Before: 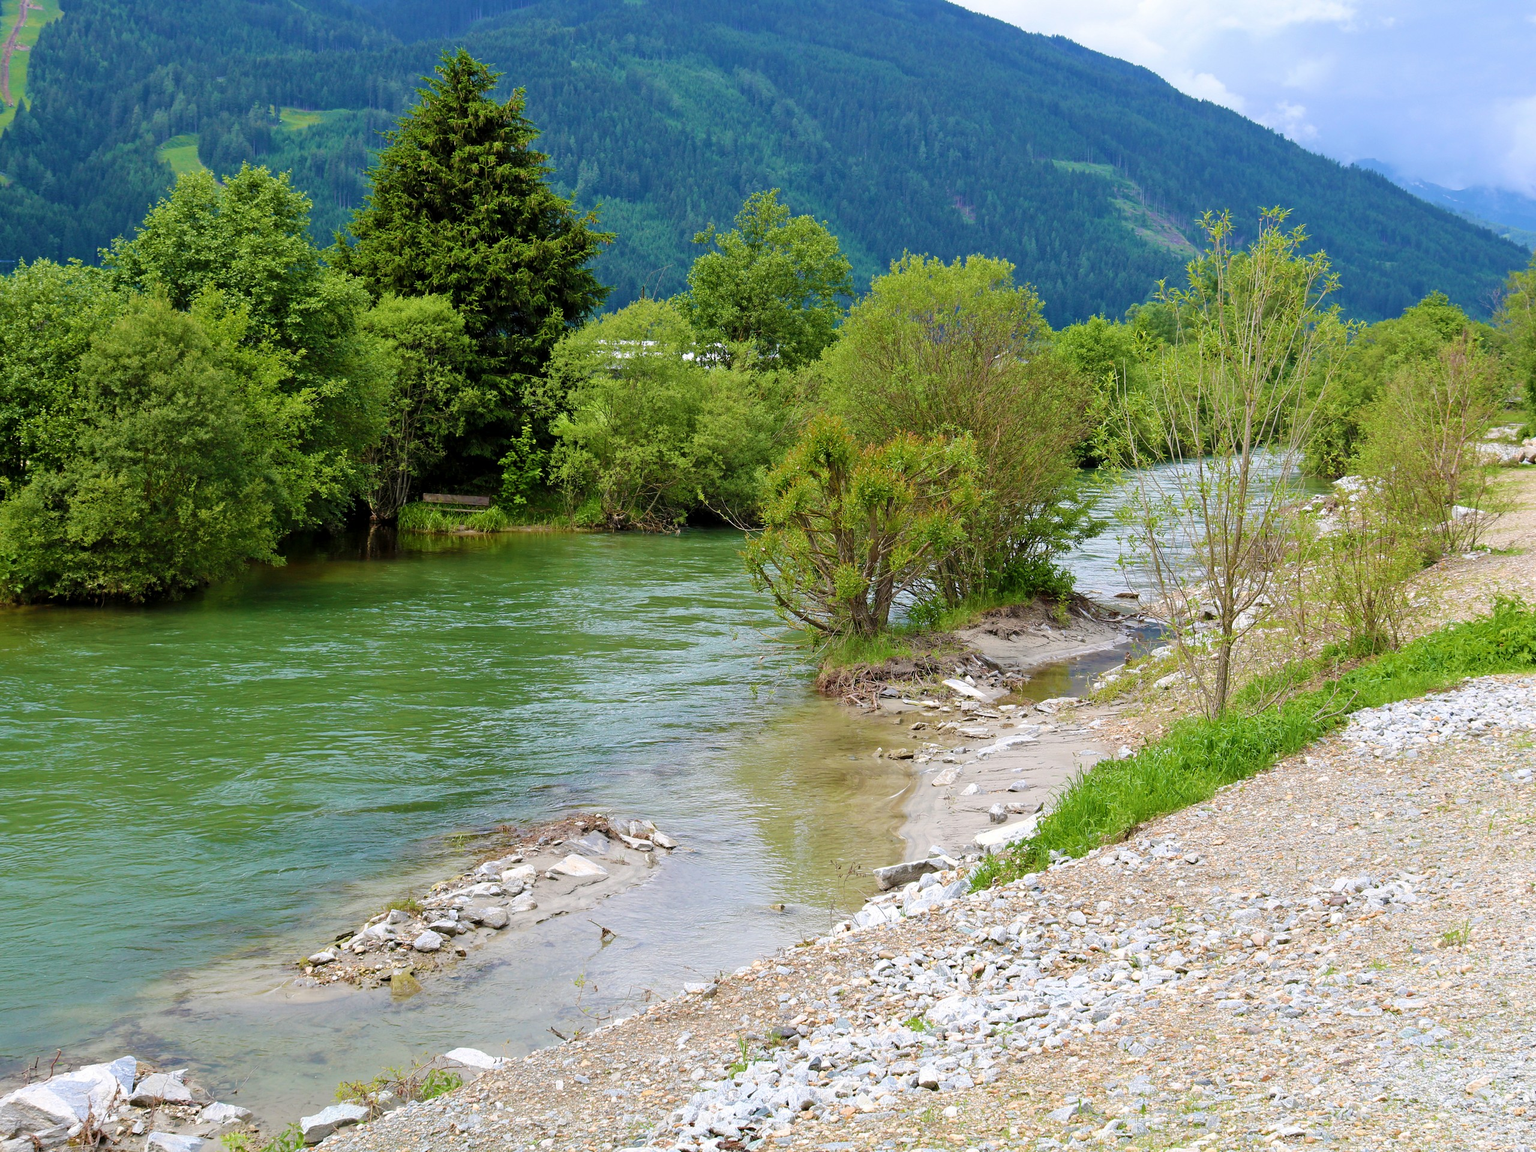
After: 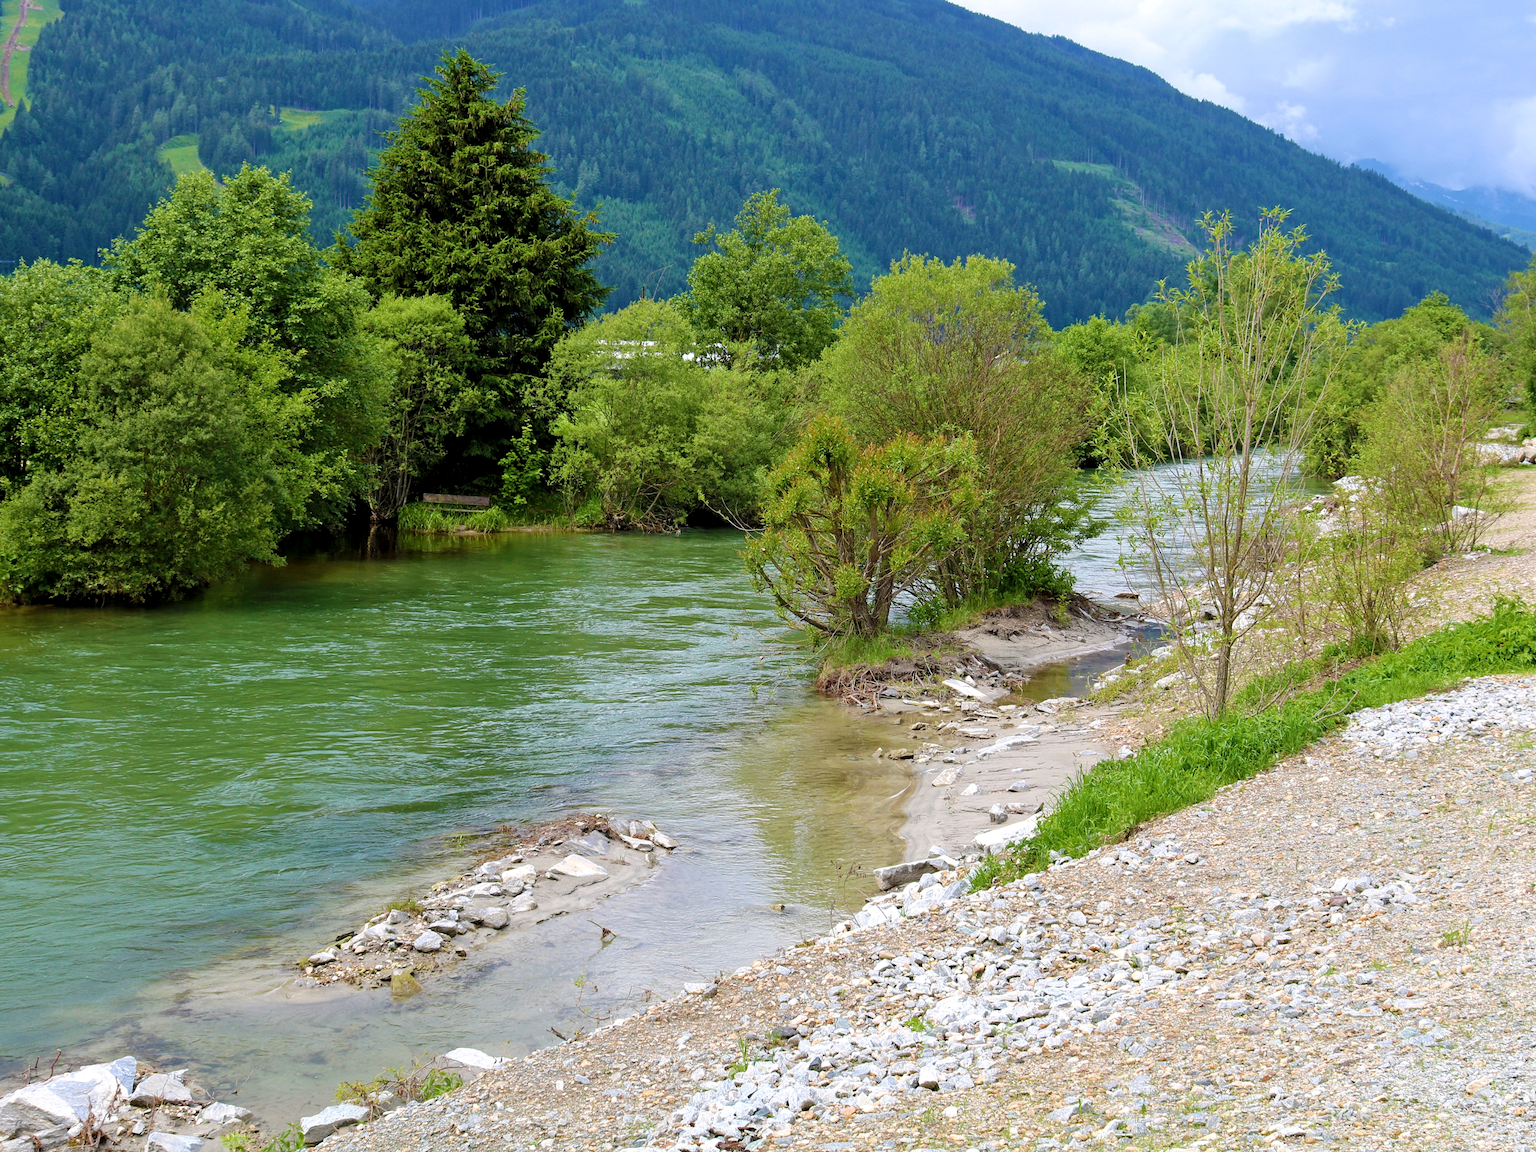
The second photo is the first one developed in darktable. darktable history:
local contrast: highlights 102%, shadows 101%, detail 119%, midtone range 0.2
